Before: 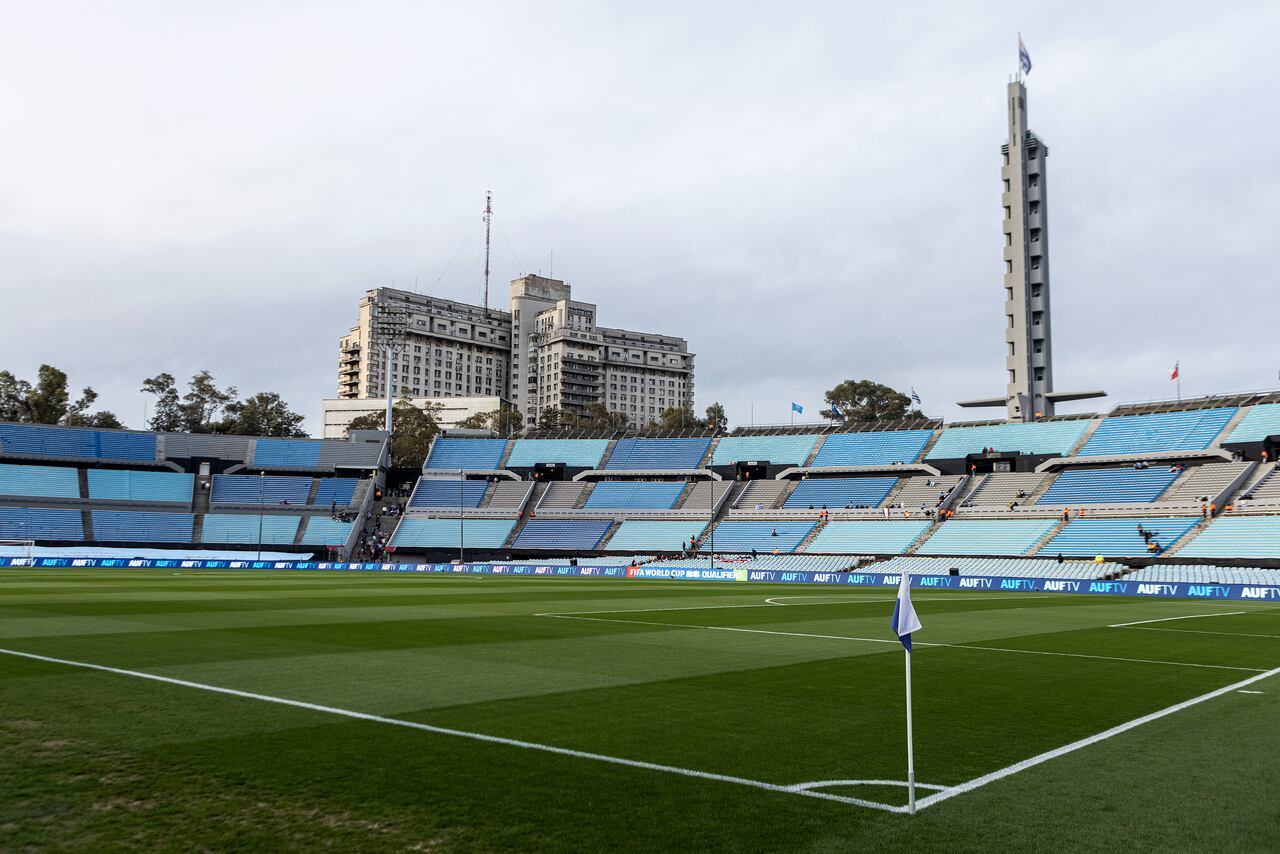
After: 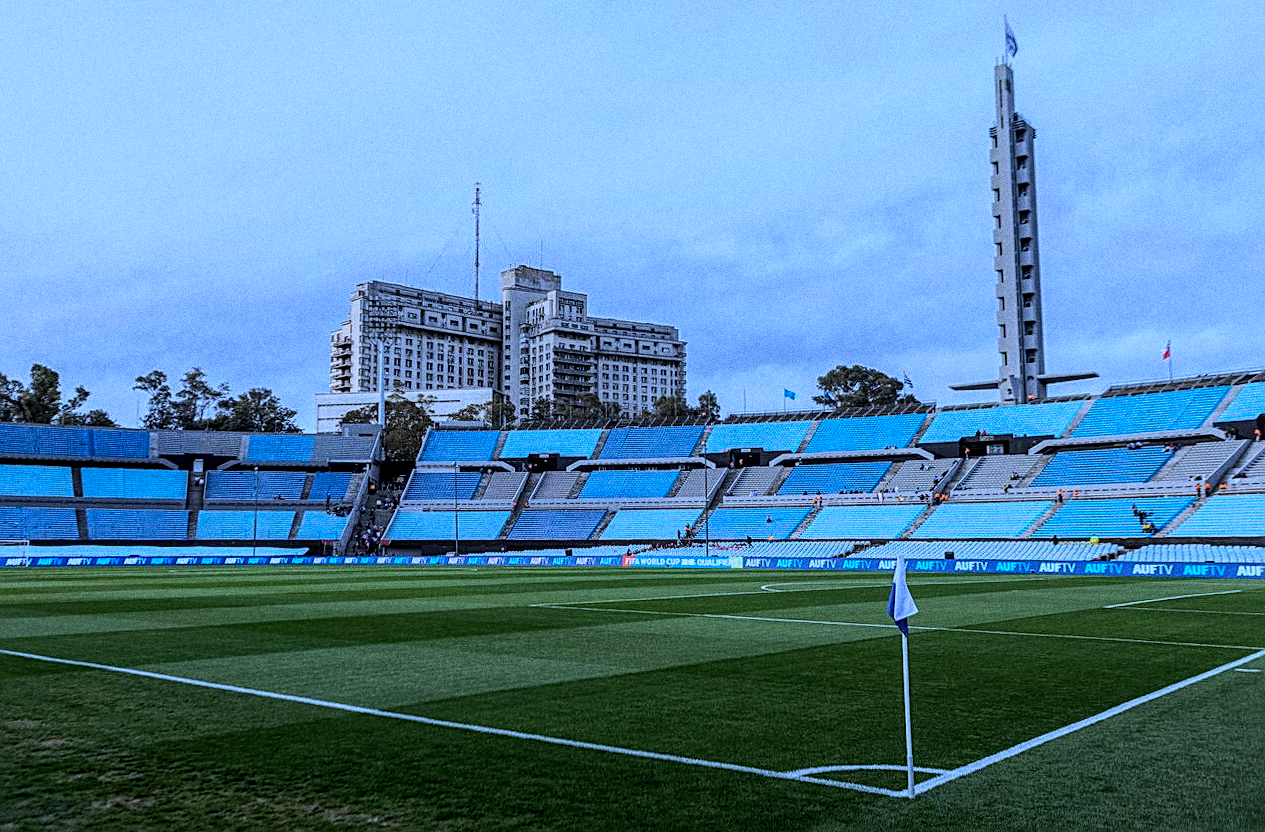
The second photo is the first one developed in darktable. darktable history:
grain: coarseness 0.09 ISO, strength 40%
sharpen: on, module defaults
local contrast: on, module defaults
global tonemap: drago (1, 100), detail 1
rotate and perspective: rotation -1°, crop left 0.011, crop right 0.989, crop top 0.025, crop bottom 0.975
color calibration: illuminant as shot in camera, adaptation linear Bradford (ICC v4), x 0.406, y 0.405, temperature 3570.35 K, saturation algorithm version 1 (2020)
tone equalizer: -8 EV -0.75 EV, -7 EV -0.7 EV, -6 EV -0.6 EV, -5 EV -0.4 EV, -3 EV 0.4 EV, -2 EV 0.6 EV, -1 EV 0.7 EV, +0 EV 0.75 EV, edges refinement/feathering 500, mask exposure compensation -1.57 EV, preserve details no
